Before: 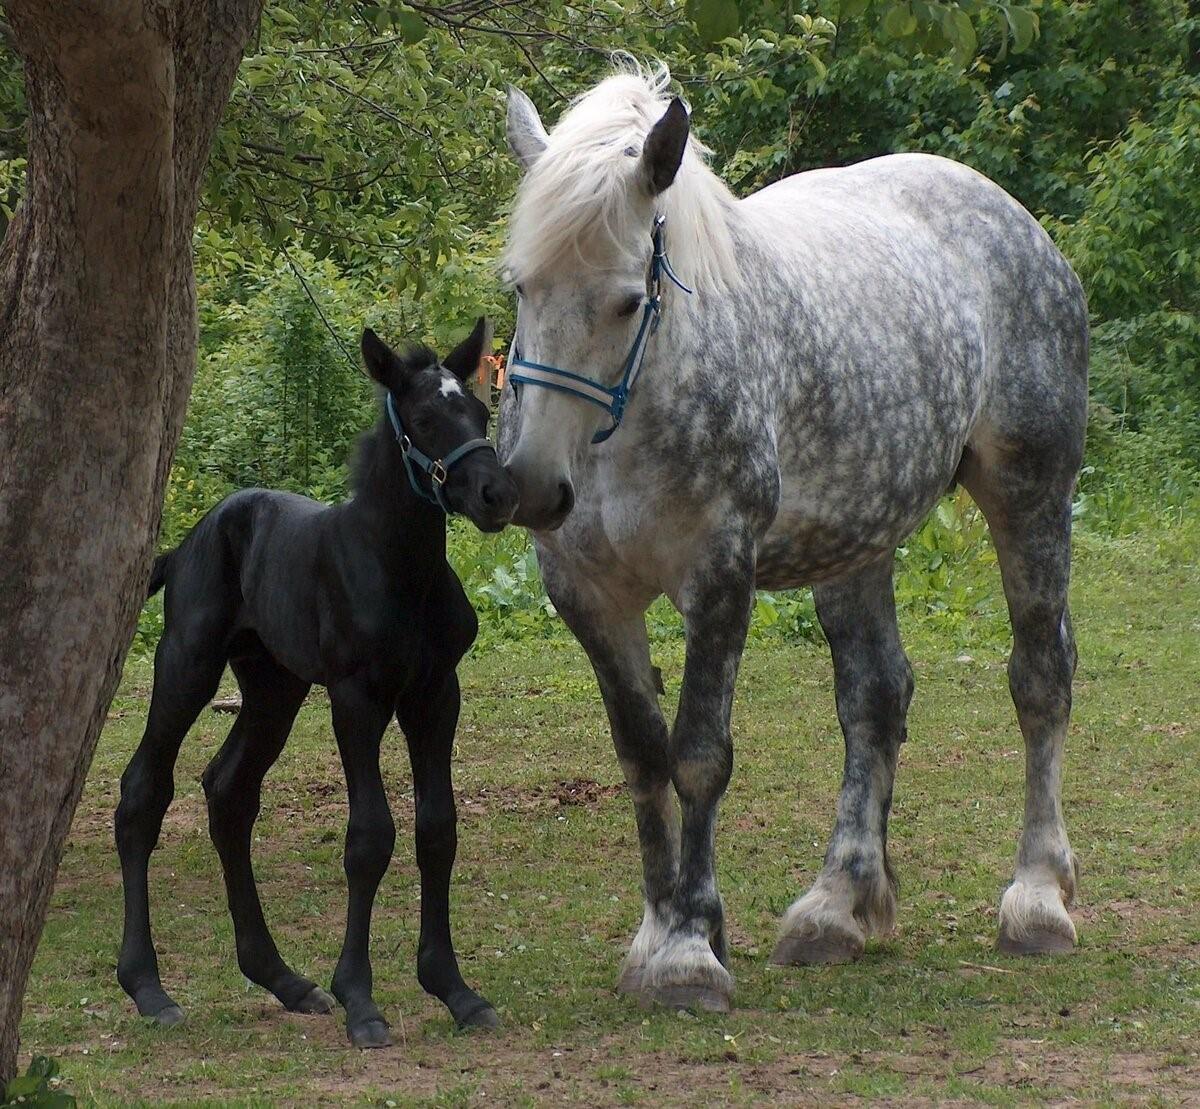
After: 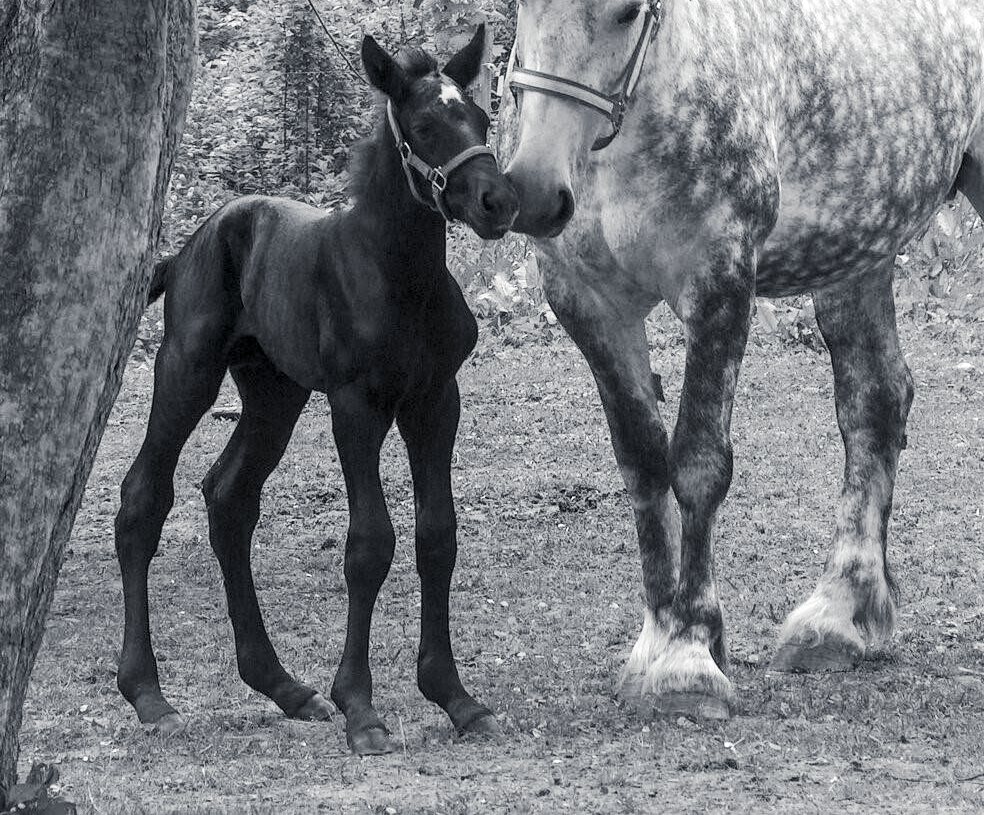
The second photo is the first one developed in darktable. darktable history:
crop: top 26.481%, right 17.999%
exposure: black level correction 0, exposure 0.498 EV, compensate highlight preservation false
color balance rgb: shadows lift › chroma 4.287%, shadows lift › hue 254.76°, linear chroma grading › global chroma 20.542%, perceptual saturation grading › global saturation 0.763%, perceptual brilliance grading › mid-tones 10.673%, perceptual brilliance grading › shadows 14.301%
color calibration: output gray [0.253, 0.26, 0.487, 0], illuminant as shot in camera, x 0.358, y 0.373, temperature 4628.91 K
local contrast: on, module defaults
contrast brightness saturation: contrast 0.204, brightness 0.168, saturation 0.23
